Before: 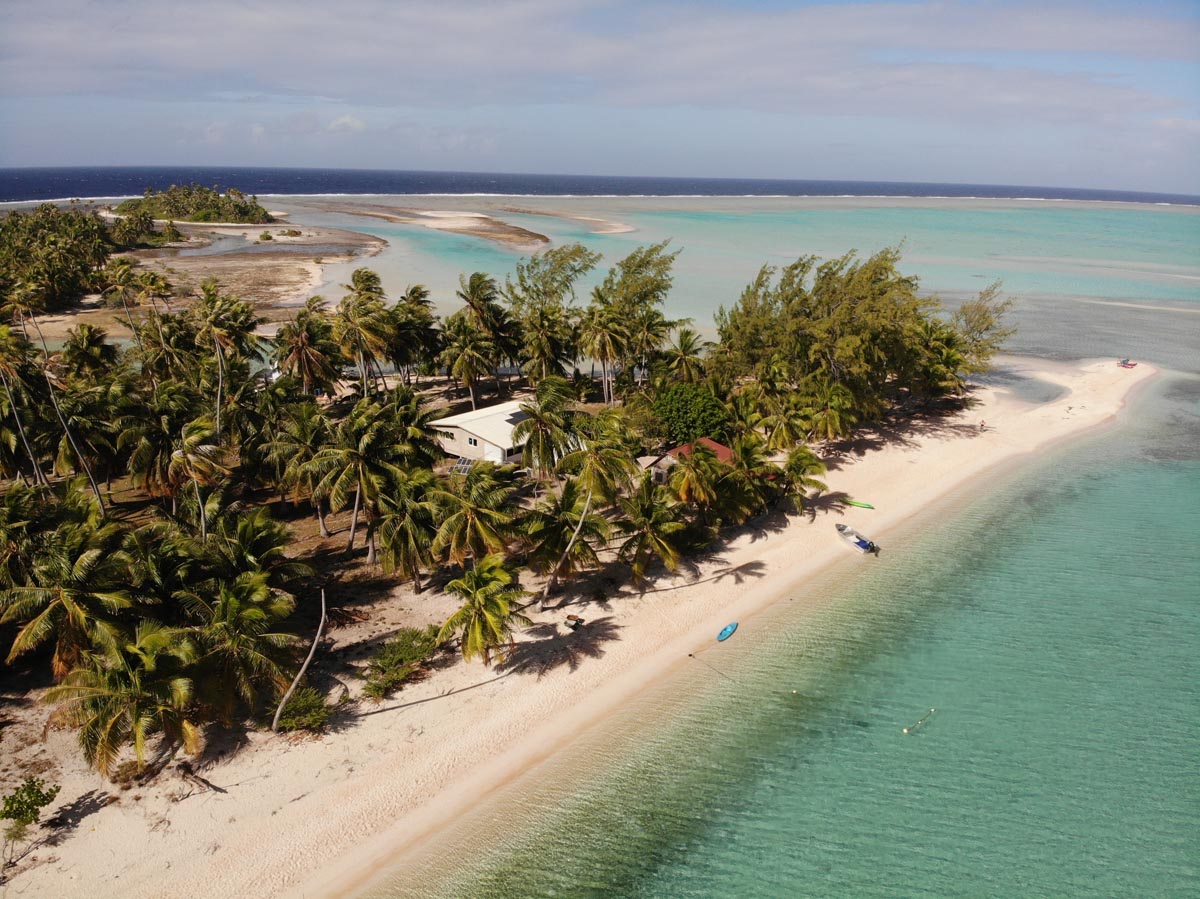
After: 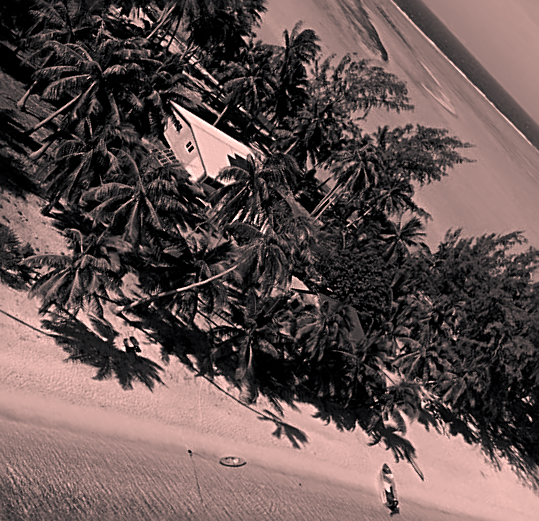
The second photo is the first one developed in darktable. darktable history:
sharpen: radius 2.619, amount 0.683
crop and rotate: angle -45.55°, top 16.695%, right 0.986%, bottom 11.61%
exposure: black level correction 0.002, exposure -0.097 EV, compensate exposure bias true, compensate highlight preservation false
color zones: curves: ch0 [(0, 0.613) (0.01, 0.613) (0.245, 0.448) (0.498, 0.529) (0.642, 0.665) (0.879, 0.777) (0.99, 0.613)]; ch1 [(0, 0.272) (0.219, 0.127) (0.724, 0.346)], mix -120.17%
color calibration: output gray [0.22, 0.42, 0.37, 0], x 0.381, y 0.391, temperature 4088.07 K
contrast brightness saturation: brightness -0.201, saturation 0.082
color balance rgb: shadows lift › chroma 1.278%, shadows lift › hue 260.22°, highlights gain › chroma 4.51%, highlights gain › hue 34.34°, global offset › luminance -0.304%, global offset › hue 261.62°, perceptual saturation grading › global saturation 19.854%, global vibrance 14.413%
